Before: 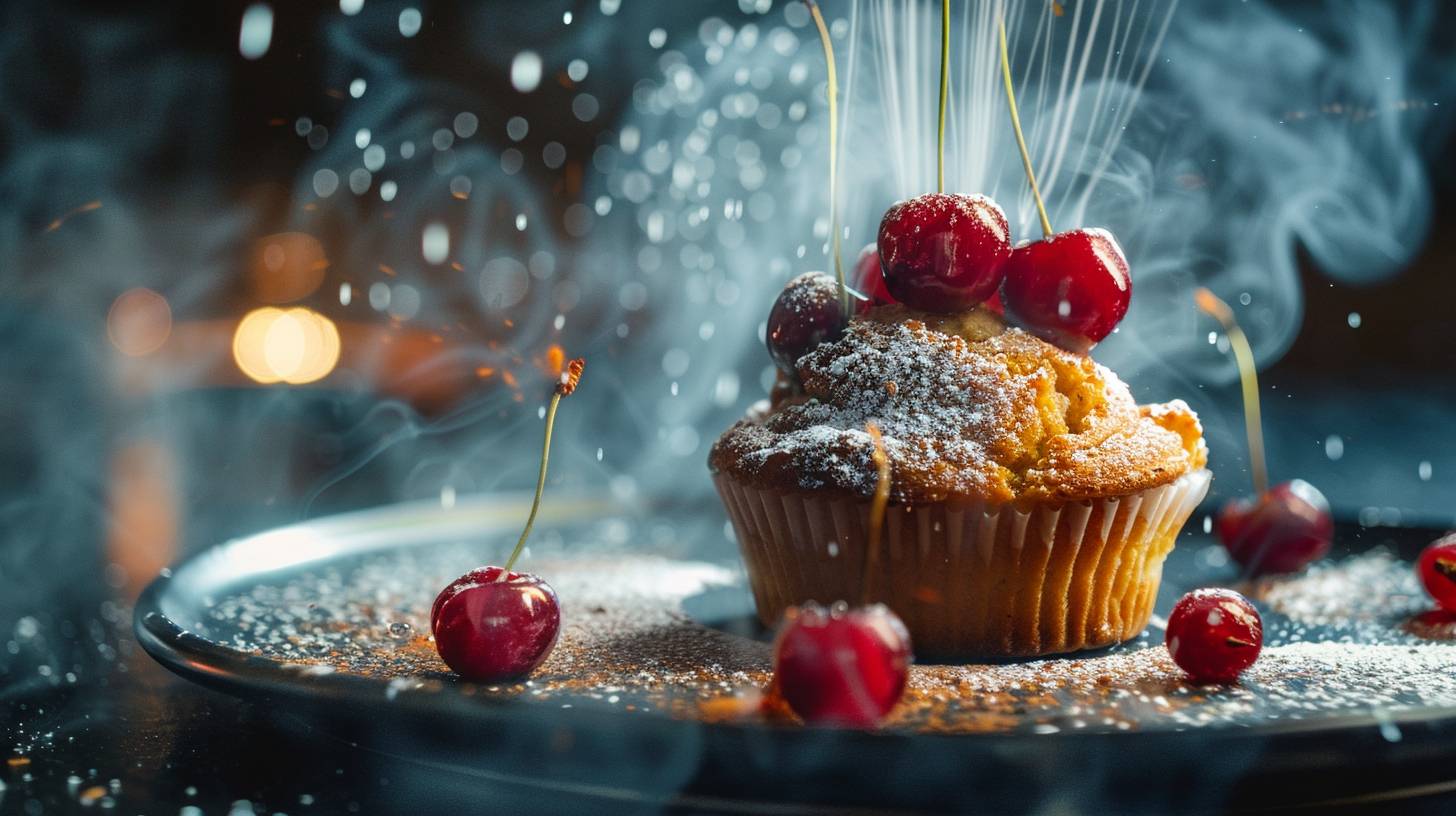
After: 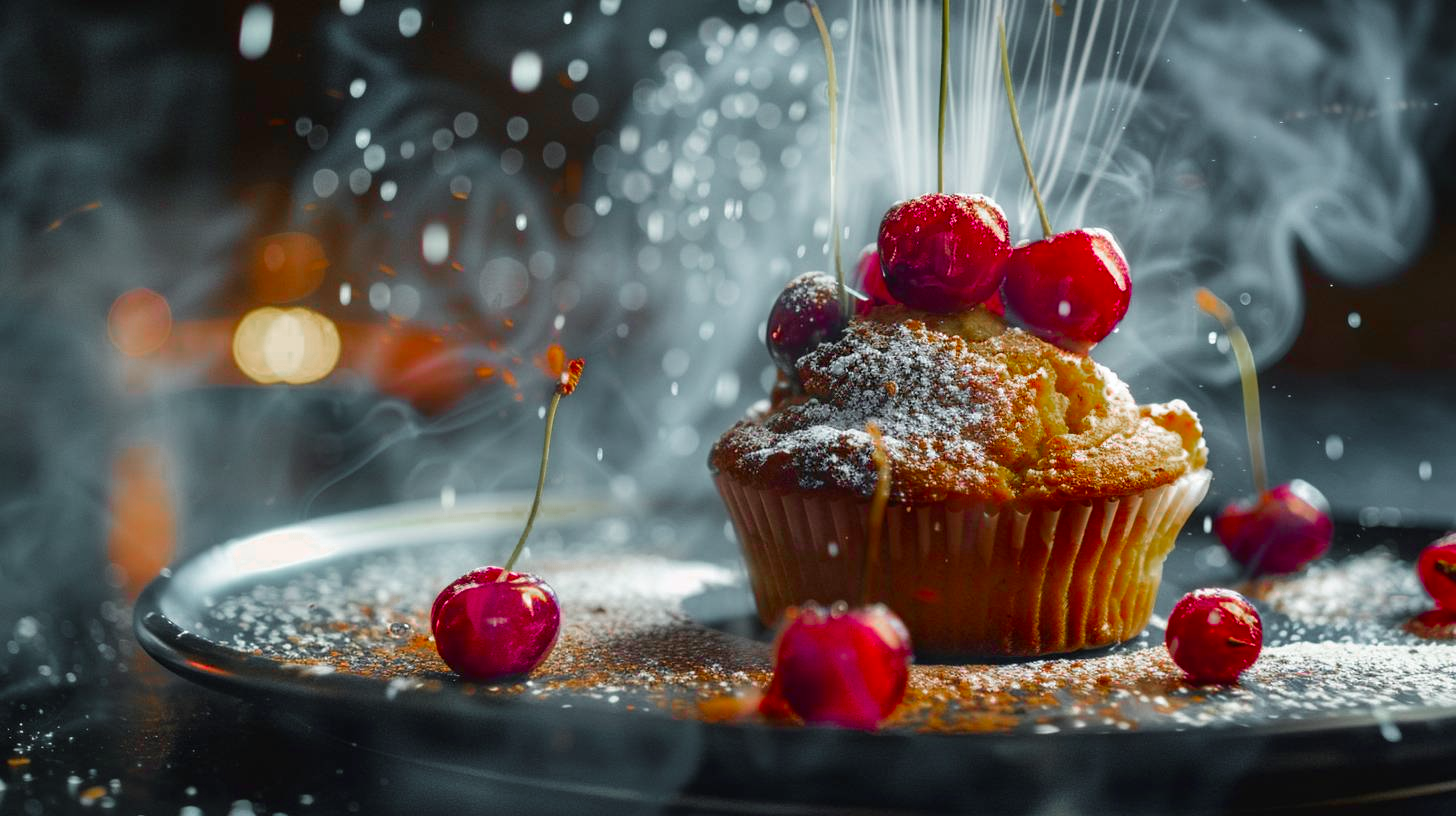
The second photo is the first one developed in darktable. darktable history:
color balance rgb: perceptual saturation grading › global saturation 20%, global vibrance 10%
velvia: on, module defaults
color zones: curves: ch0 [(0, 0.48) (0.209, 0.398) (0.305, 0.332) (0.429, 0.493) (0.571, 0.5) (0.714, 0.5) (0.857, 0.5) (1, 0.48)]; ch1 [(0, 0.736) (0.143, 0.625) (0.225, 0.371) (0.429, 0.256) (0.571, 0.241) (0.714, 0.213) (0.857, 0.48) (1, 0.736)]; ch2 [(0, 0.448) (0.143, 0.498) (0.286, 0.5) (0.429, 0.5) (0.571, 0.5) (0.714, 0.5) (0.857, 0.5) (1, 0.448)]
